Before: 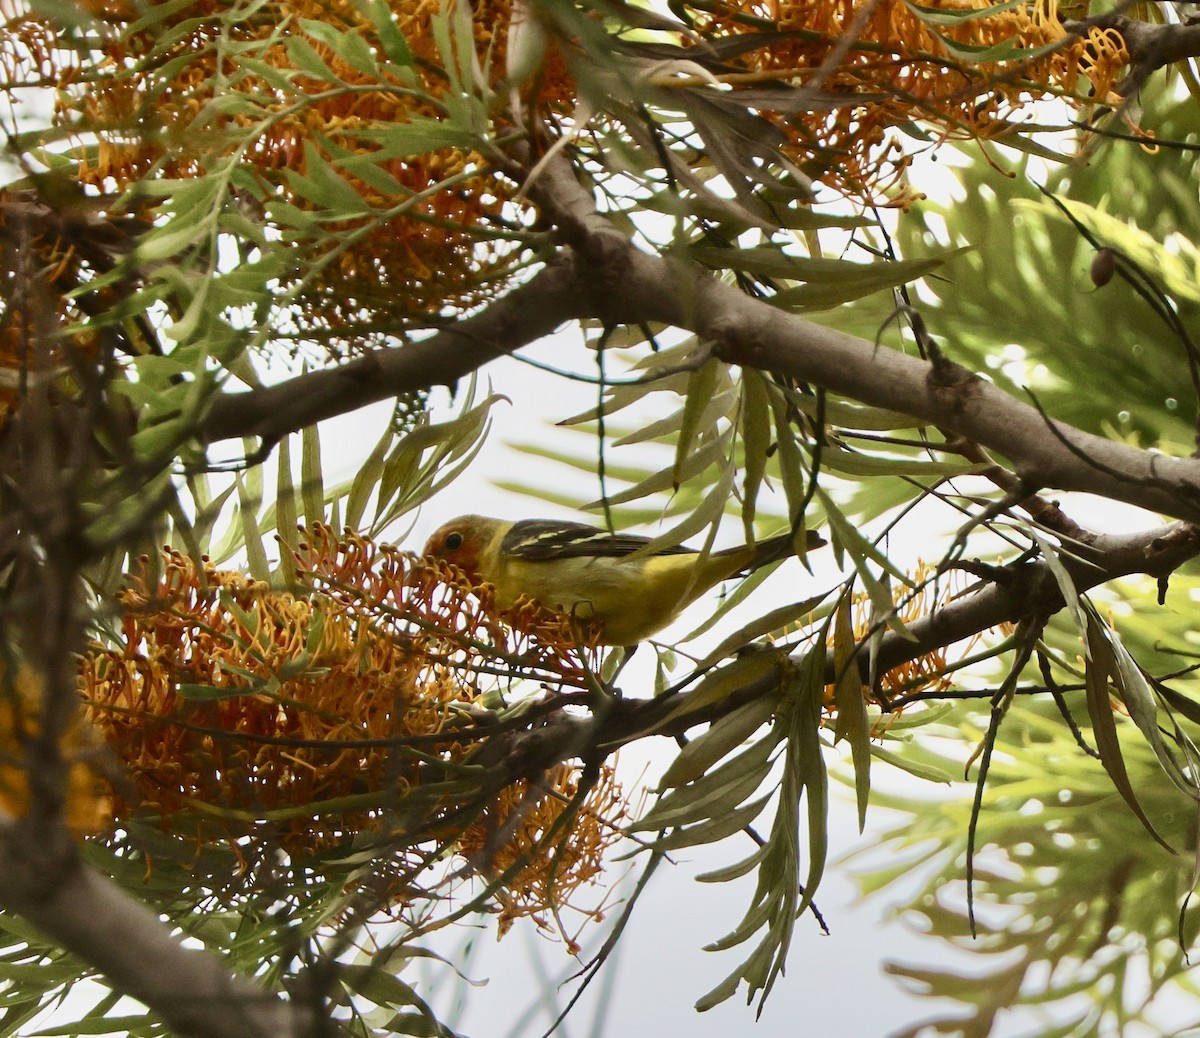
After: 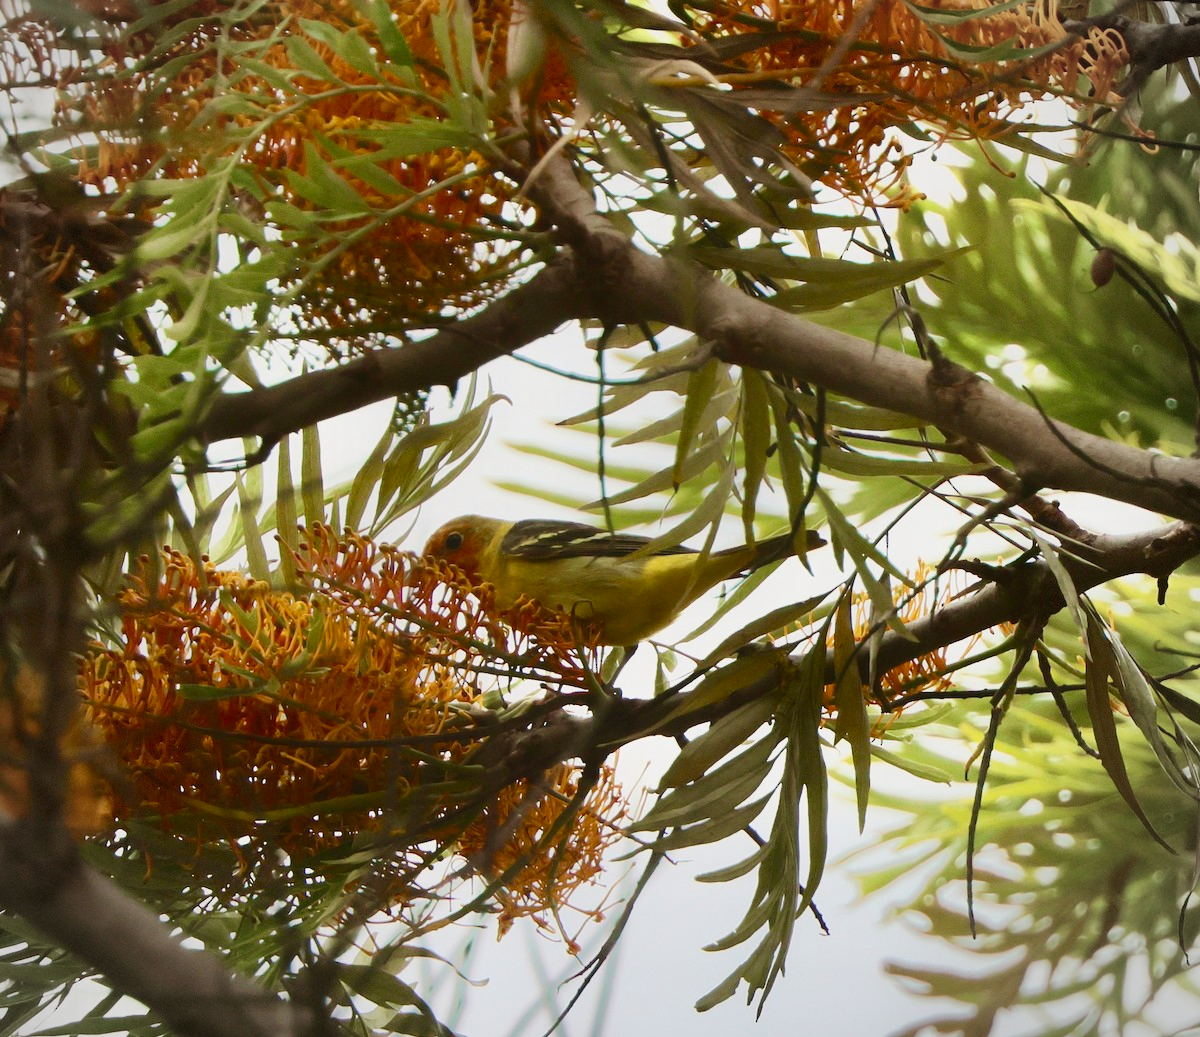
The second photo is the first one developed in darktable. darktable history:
vignetting: fall-off start 74.11%, fall-off radius 65.68%, brightness -0.292, dithering 8-bit output, unbound false
contrast equalizer: y [[0.48, 0.654, 0.731, 0.706, 0.772, 0.382], [0.55 ×6], [0 ×6], [0 ×6], [0 ×6]], mix -0.217
shadows and highlights: shadows -31.57, highlights 29.29, shadows color adjustment 97.66%
crop: bottom 0.064%
